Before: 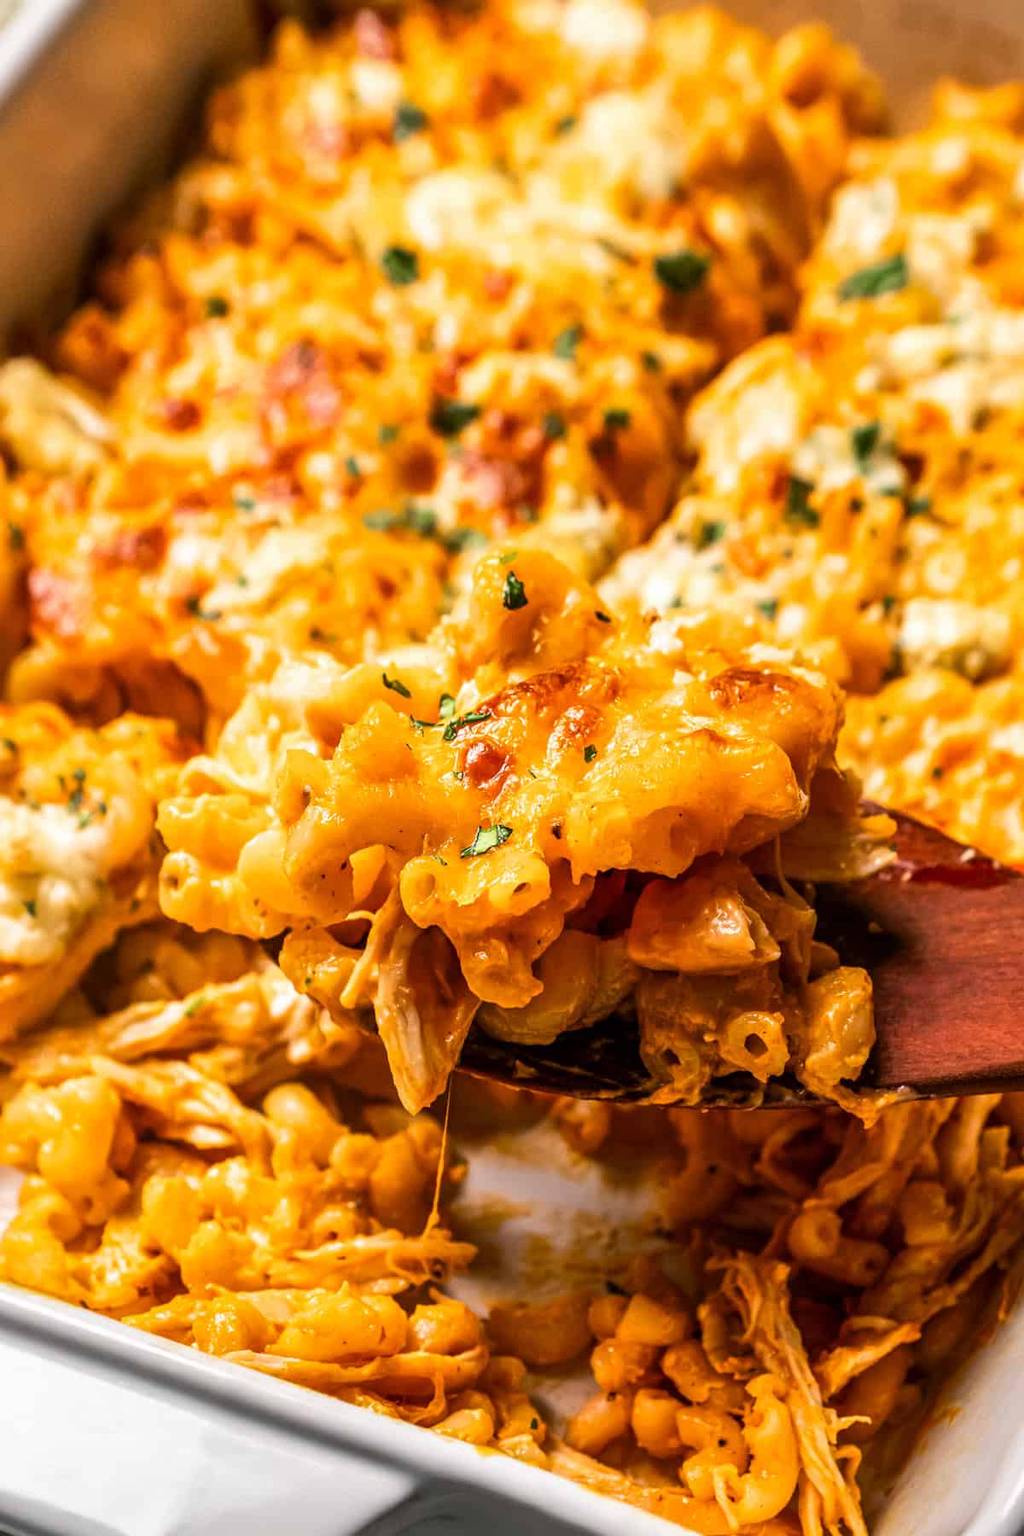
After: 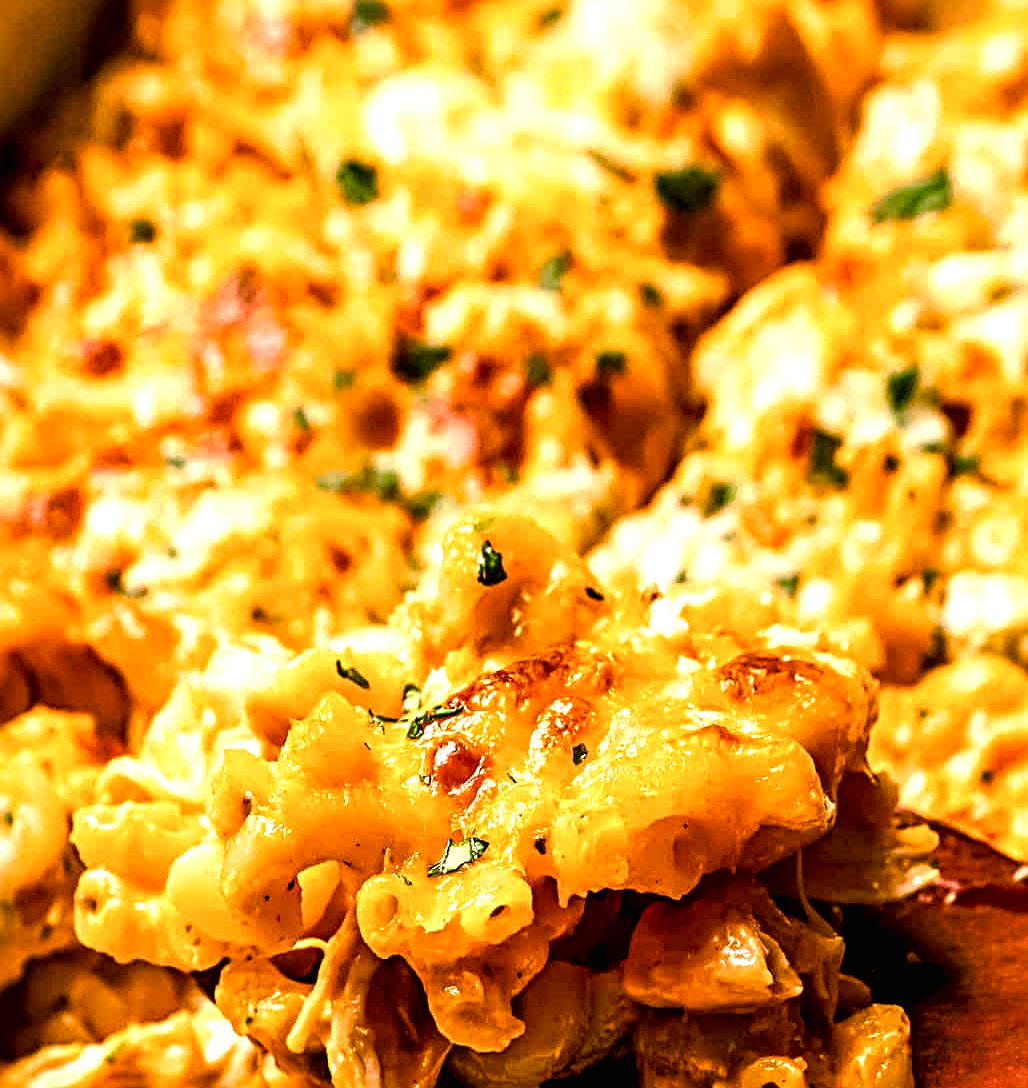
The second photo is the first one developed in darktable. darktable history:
exposure: black level correction 0.009, exposure 0.119 EV, compensate highlight preservation false
sharpen: radius 4
crop and rotate: left 9.345%, top 7.22%, right 4.982%, bottom 32.331%
color balance rgb: shadows lift › chroma 1%, shadows lift › hue 217.2°, power › hue 310.8°, highlights gain › chroma 2%, highlights gain › hue 44.4°, global offset › luminance 0.25%, global offset › hue 171.6°, perceptual saturation grading › global saturation 14.09%, perceptual saturation grading › highlights -30%, perceptual saturation grading › shadows 50.67%, global vibrance 25%, contrast 20%
